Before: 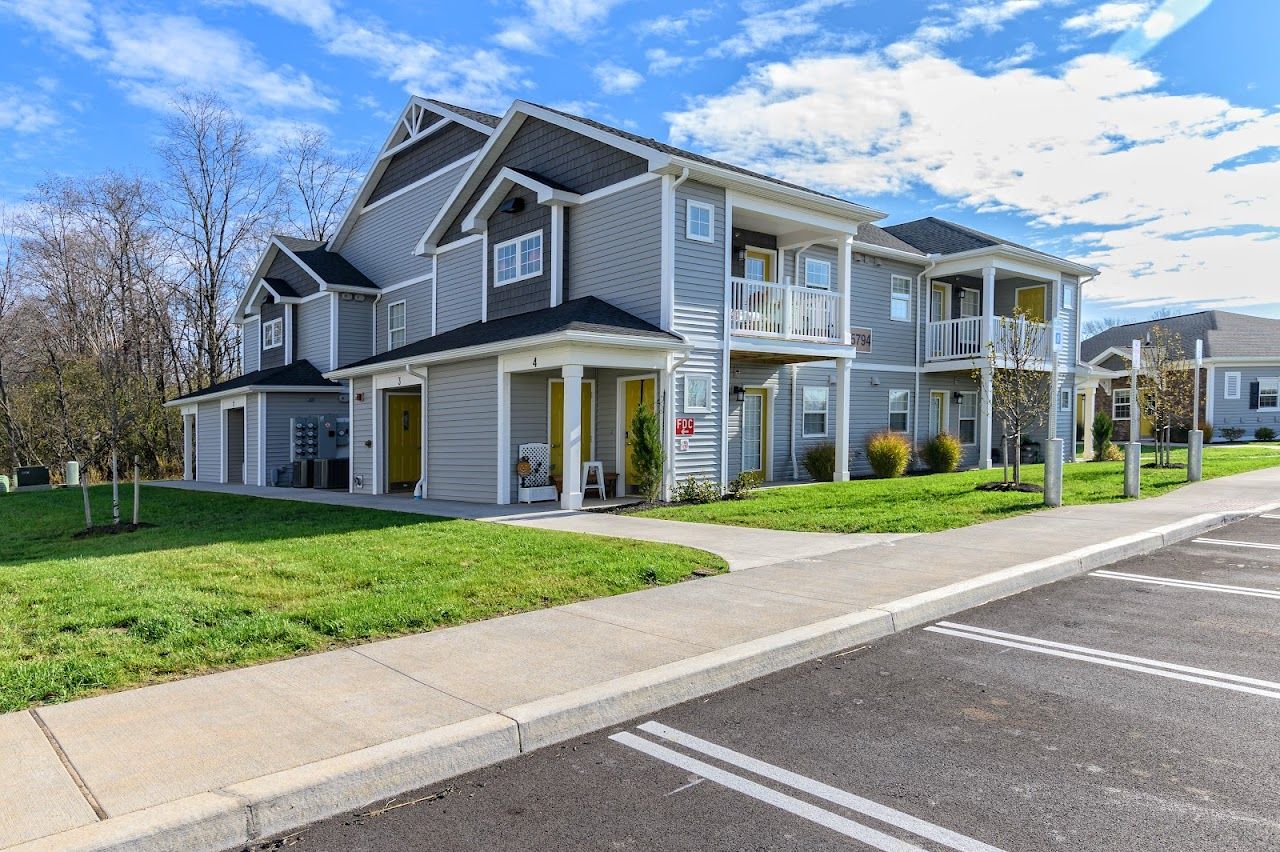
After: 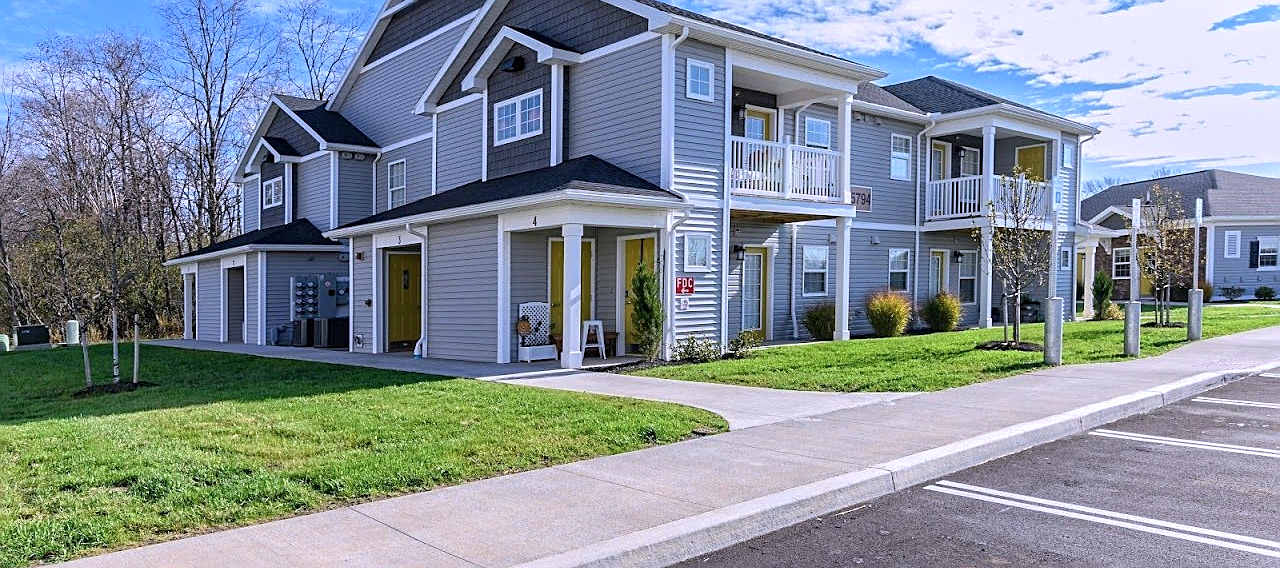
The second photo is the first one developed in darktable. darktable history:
color calibration: illuminant custom, x 0.363, y 0.386, temperature 4523.36 K
sharpen: on, module defaults
crop: top 16.554%, bottom 16.753%
